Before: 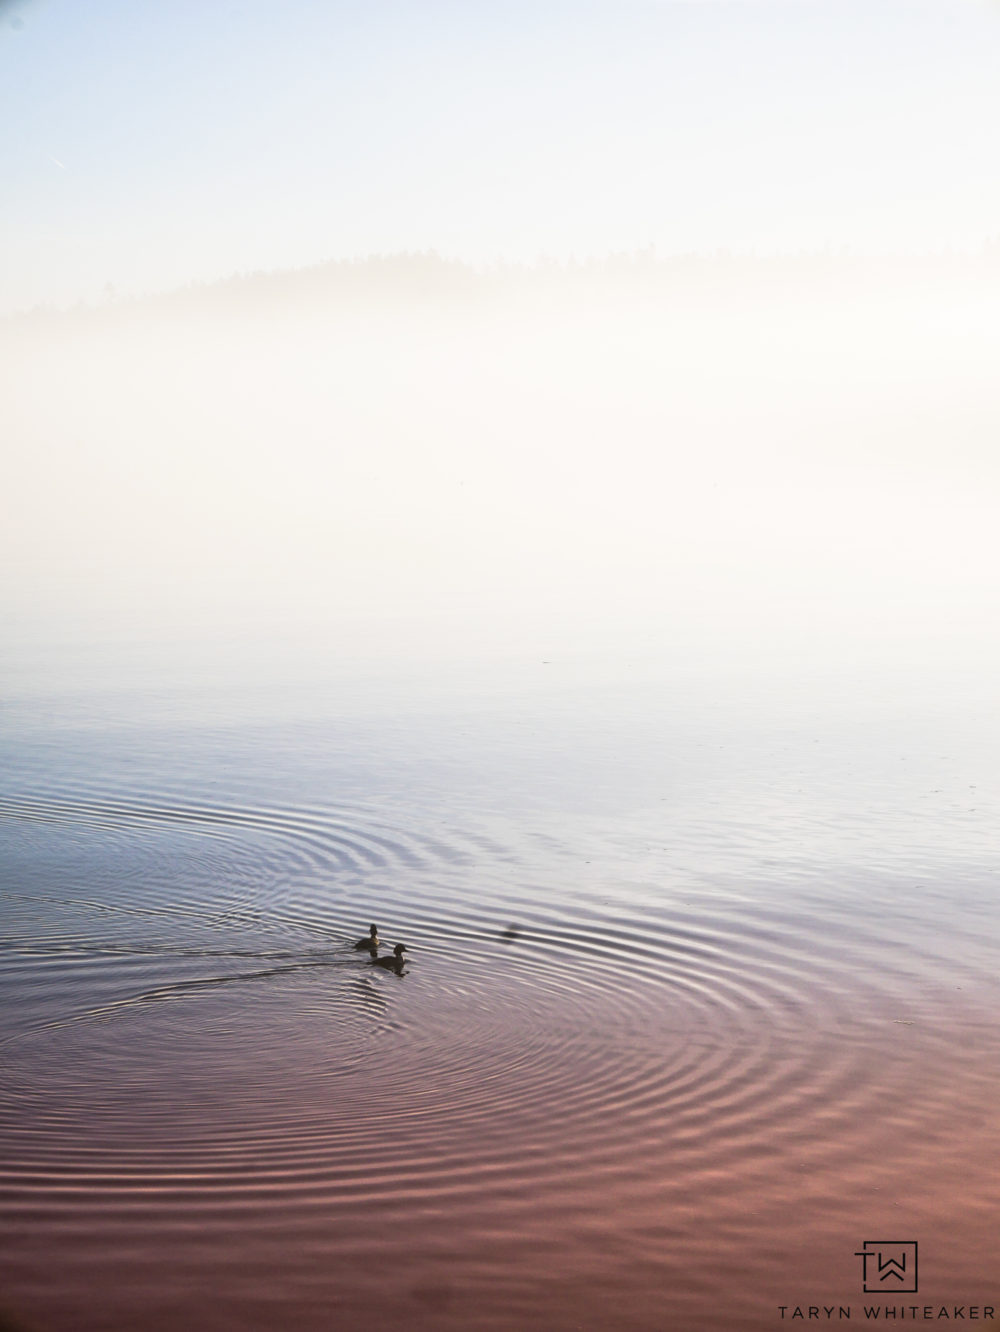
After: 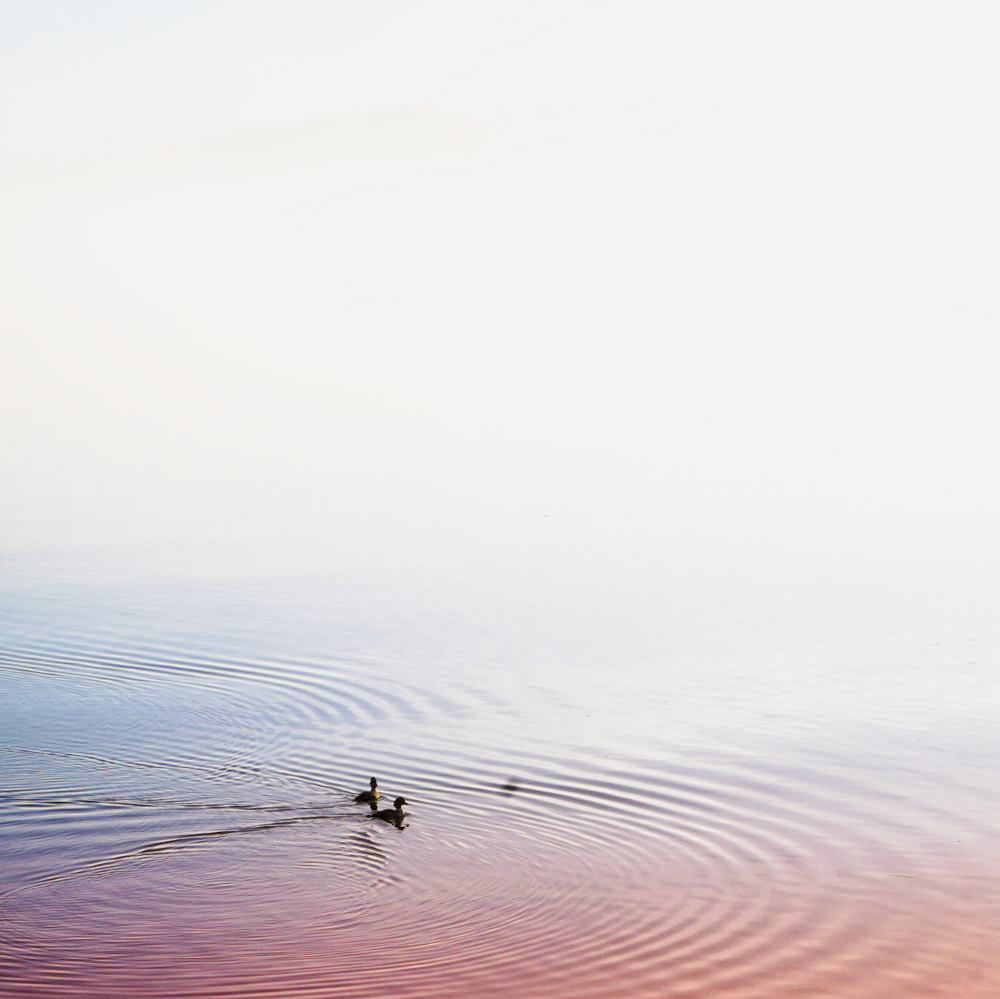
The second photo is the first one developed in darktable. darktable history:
crop: top 11.038%, bottom 13.962%
color balance rgb: perceptual saturation grading › global saturation 20%, perceptual saturation grading › highlights -25%, perceptual saturation grading › shadows 50%
rgb levels: preserve colors sum RGB, levels [[0.038, 0.433, 0.934], [0, 0.5, 1], [0, 0.5, 1]]
base curve: curves: ch0 [(0, 0) (0.036, 0.025) (0.121, 0.166) (0.206, 0.329) (0.605, 0.79) (1, 1)], preserve colors none
